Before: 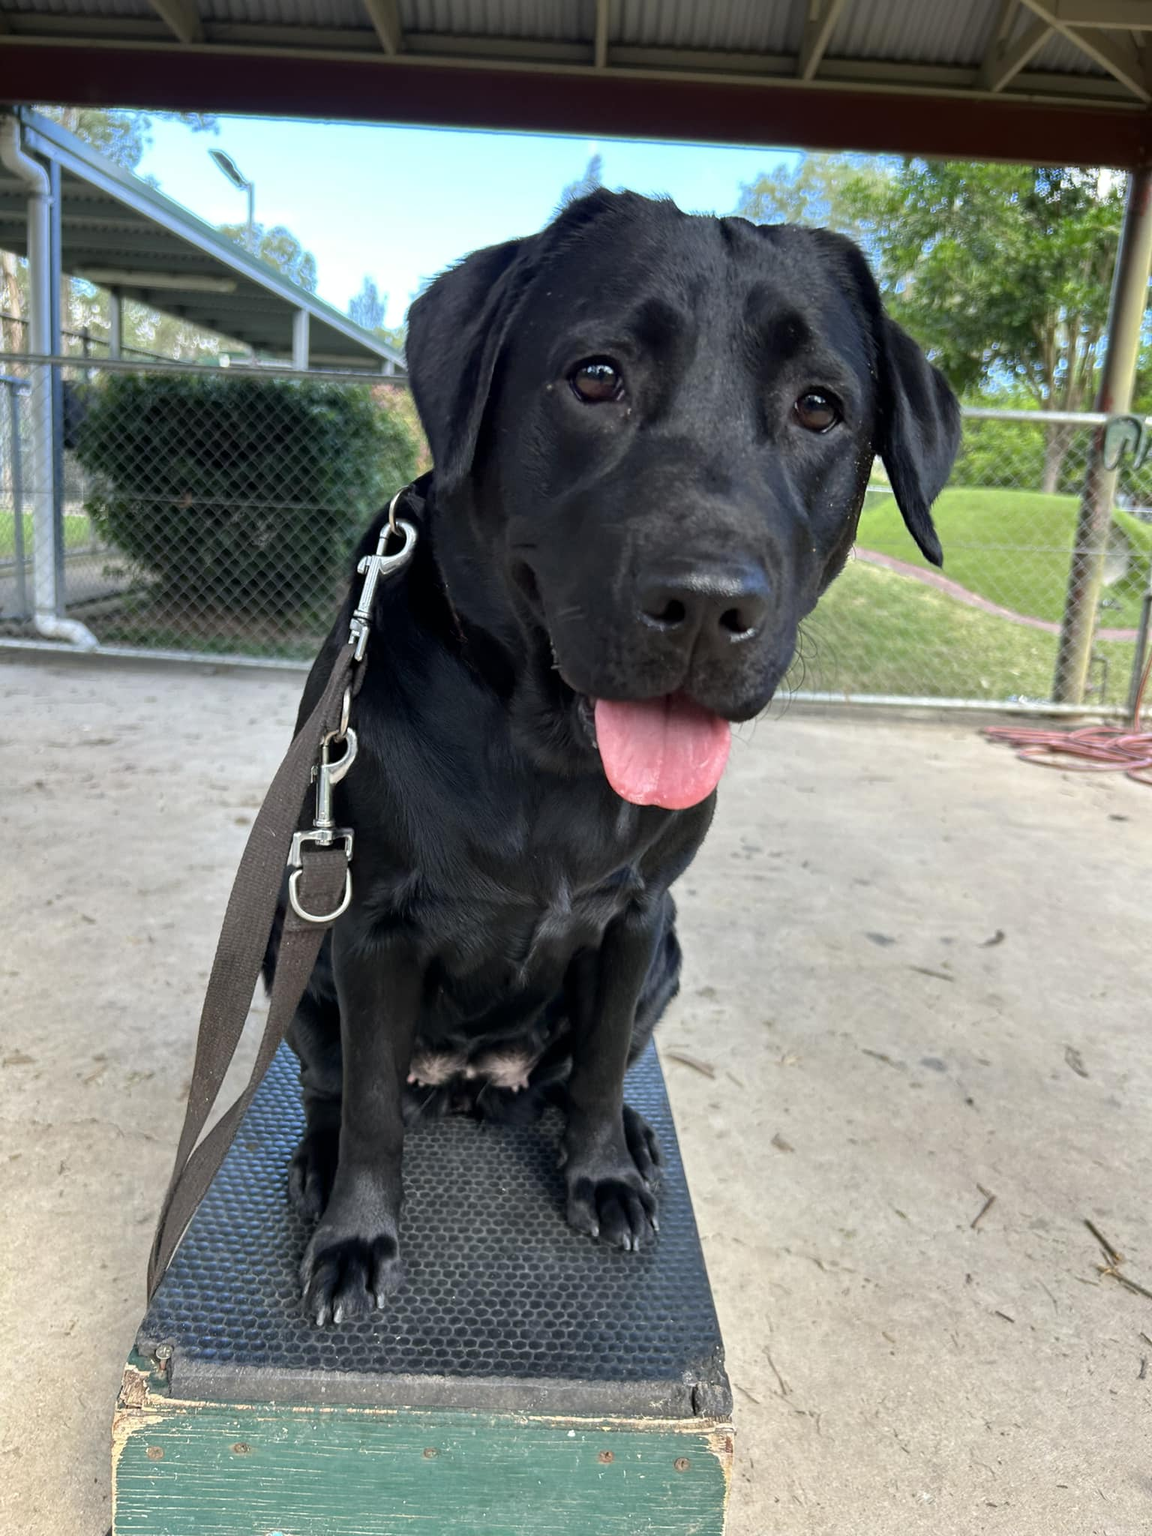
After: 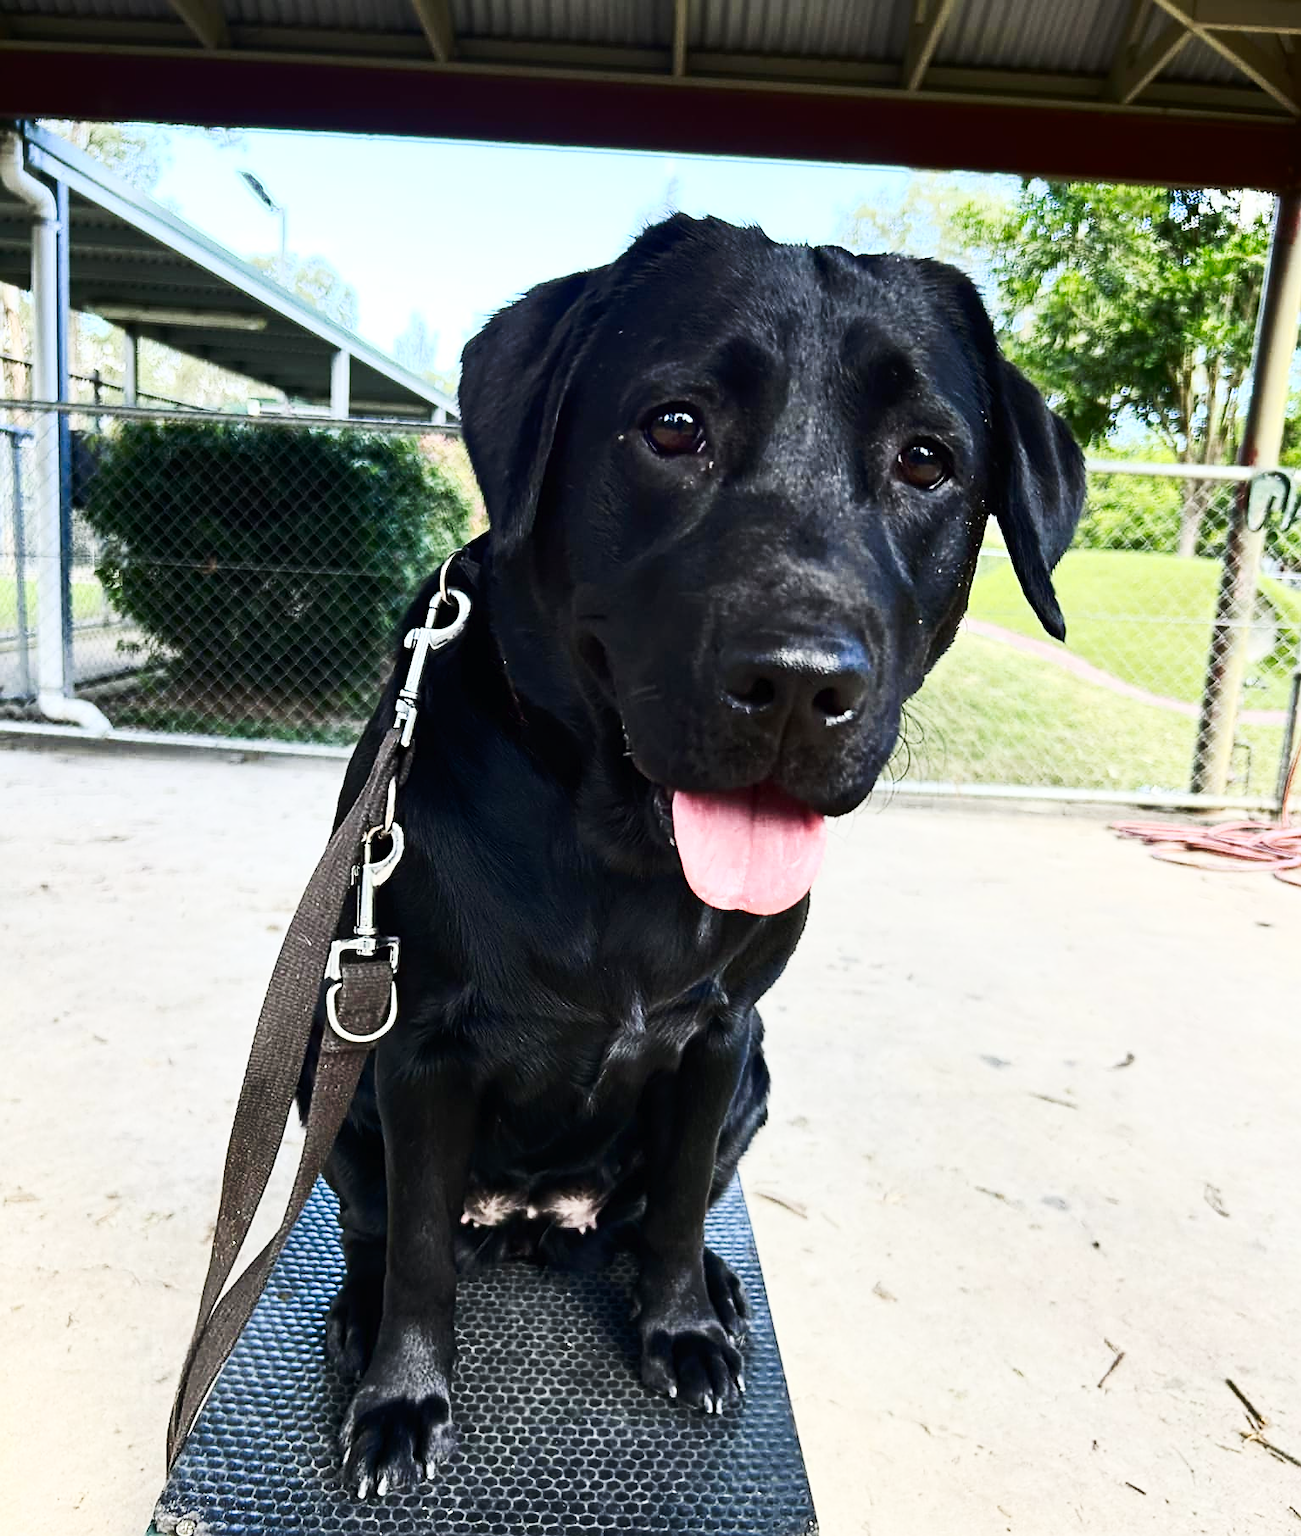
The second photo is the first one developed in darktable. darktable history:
contrast brightness saturation: contrast 0.4, brightness 0.1, saturation 0.21
crop and rotate: top 0%, bottom 11.49%
tone curve: curves: ch0 [(0, 0) (0.003, 0.01) (0.011, 0.015) (0.025, 0.023) (0.044, 0.038) (0.069, 0.058) (0.1, 0.093) (0.136, 0.134) (0.177, 0.176) (0.224, 0.221) (0.277, 0.282) (0.335, 0.36) (0.399, 0.438) (0.468, 0.54) (0.543, 0.632) (0.623, 0.724) (0.709, 0.814) (0.801, 0.885) (0.898, 0.947) (1, 1)], preserve colors none
sharpen: amount 0.575
